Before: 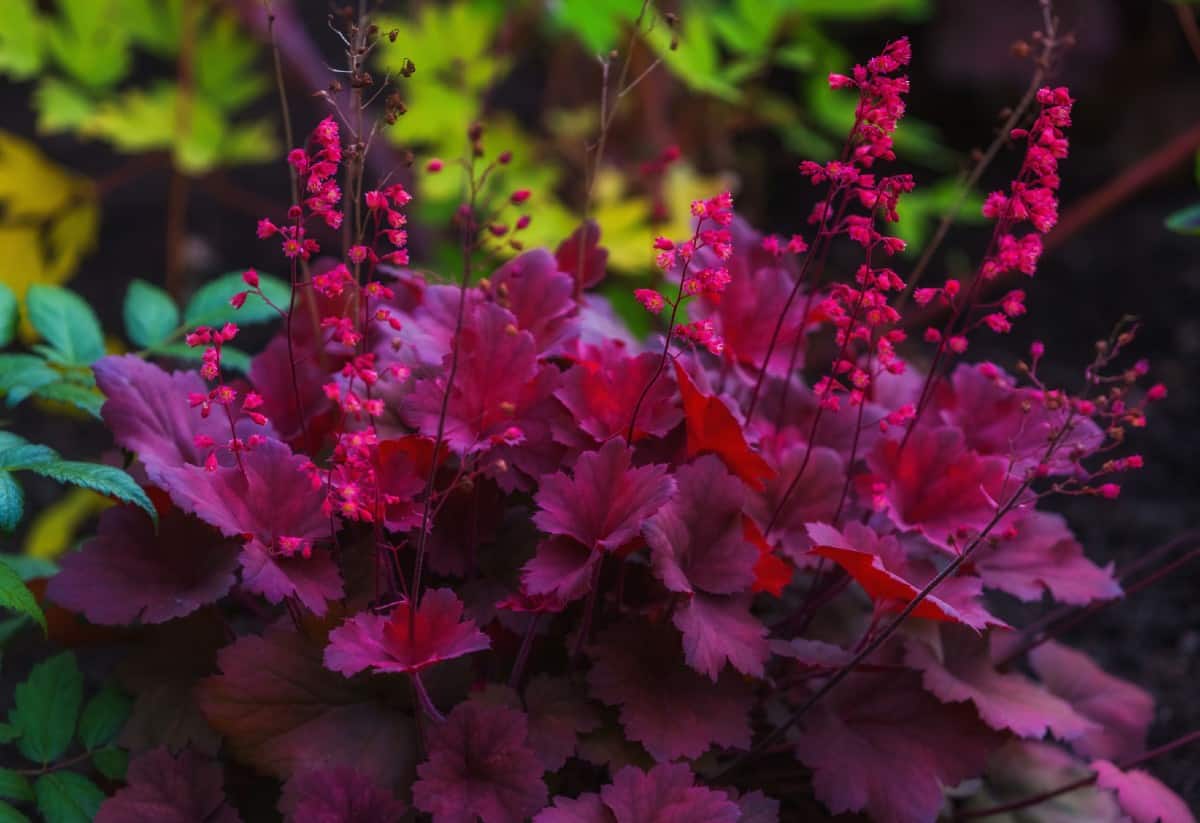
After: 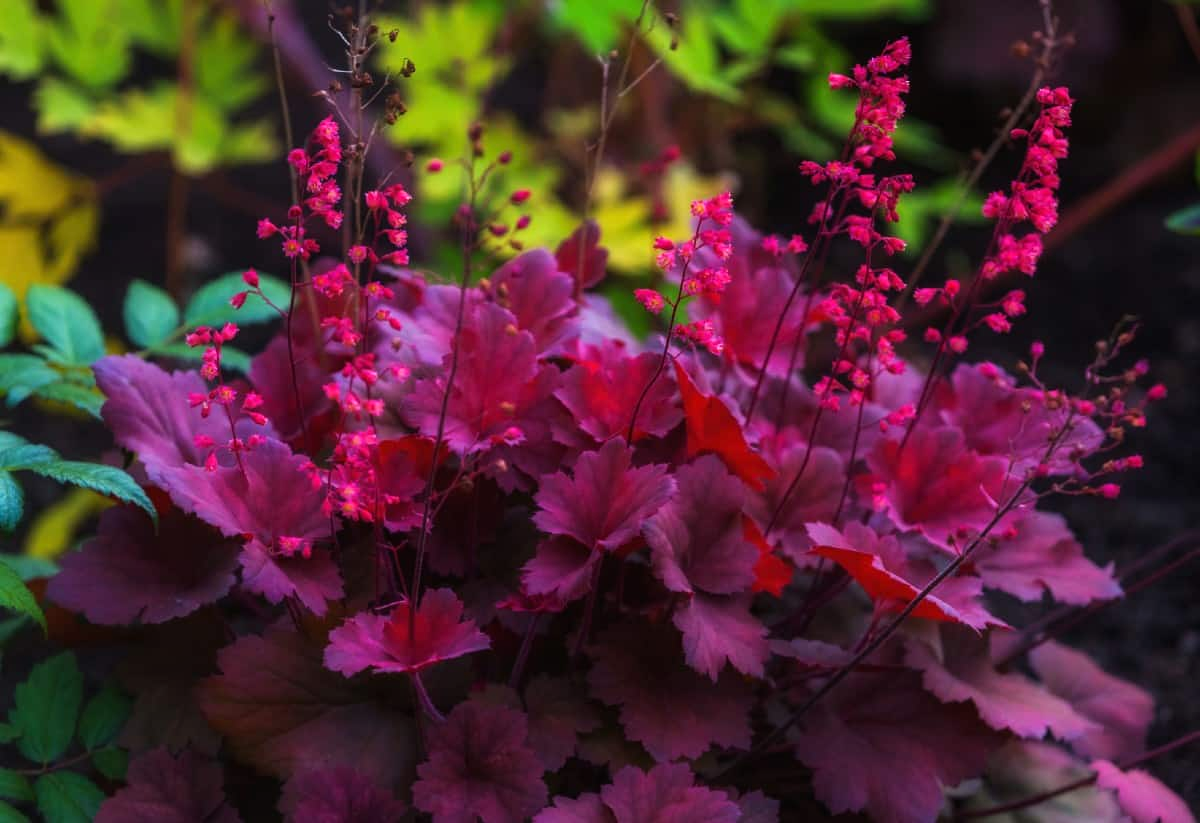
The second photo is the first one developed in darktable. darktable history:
tone equalizer: -8 EV -0.426 EV, -7 EV -0.389 EV, -6 EV -0.306 EV, -5 EV -0.184 EV, -3 EV 0.231 EV, -2 EV 0.343 EV, -1 EV 0.367 EV, +0 EV 0.442 EV
